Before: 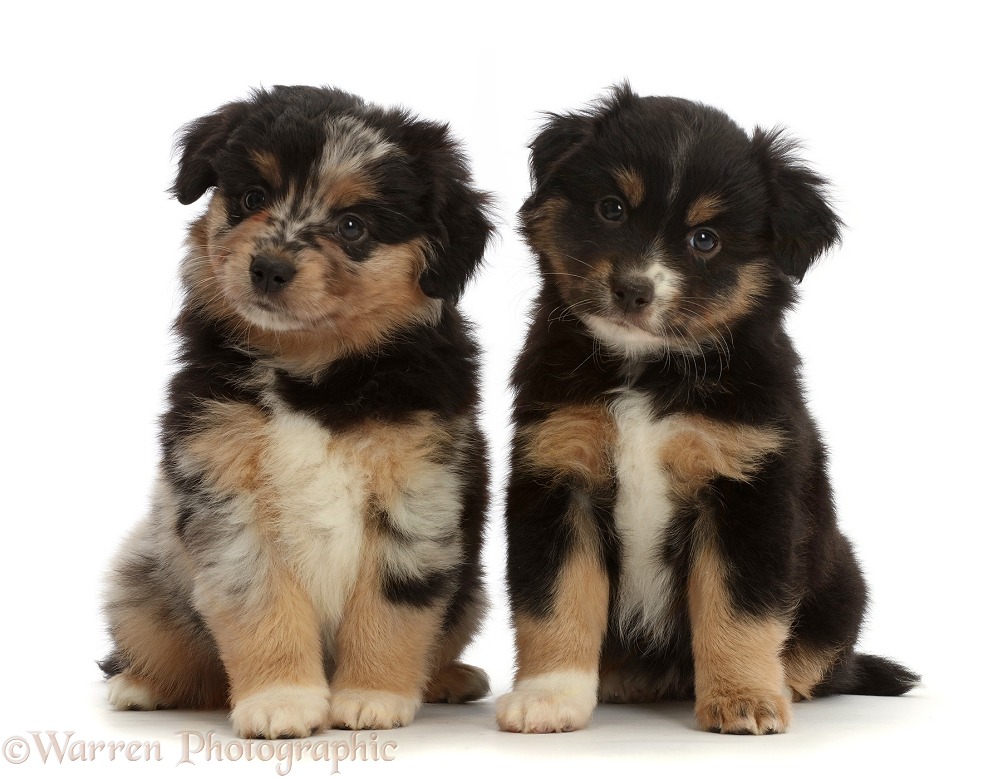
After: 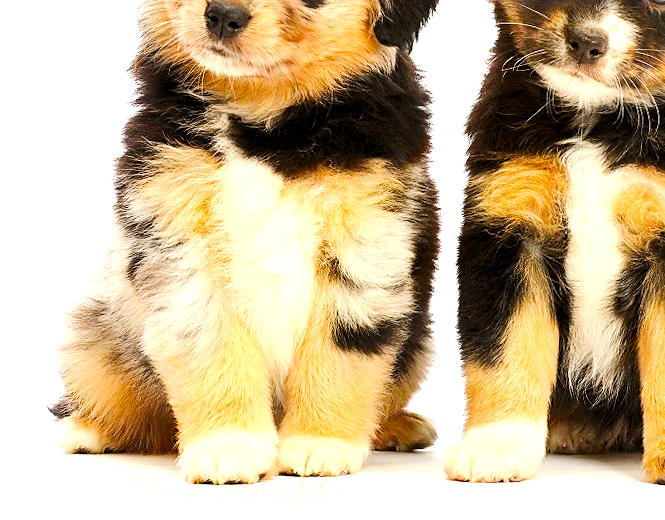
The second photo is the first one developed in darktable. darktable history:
crop and rotate: angle -0.892°, left 3.828%, top 31.879%, right 28.869%
levels: levels [0.062, 0.494, 0.925]
color balance rgb: highlights gain › chroma 1.062%, highlights gain › hue 60.14°, linear chroma grading › global chroma 9.06%, perceptual saturation grading › global saturation 19.436%, perceptual brilliance grading › mid-tones 9.444%, perceptual brilliance grading › shadows 14.877%, global vibrance 20%
tone curve: curves: ch0 [(0, 0) (0.526, 0.642) (1, 1)], preserve colors none
exposure: black level correction 0, exposure 1.098 EV, compensate exposure bias true, compensate highlight preservation false
sharpen: on, module defaults
contrast brightness saturation: contrast 0.153, brightness -0.007, saturation 0.099
